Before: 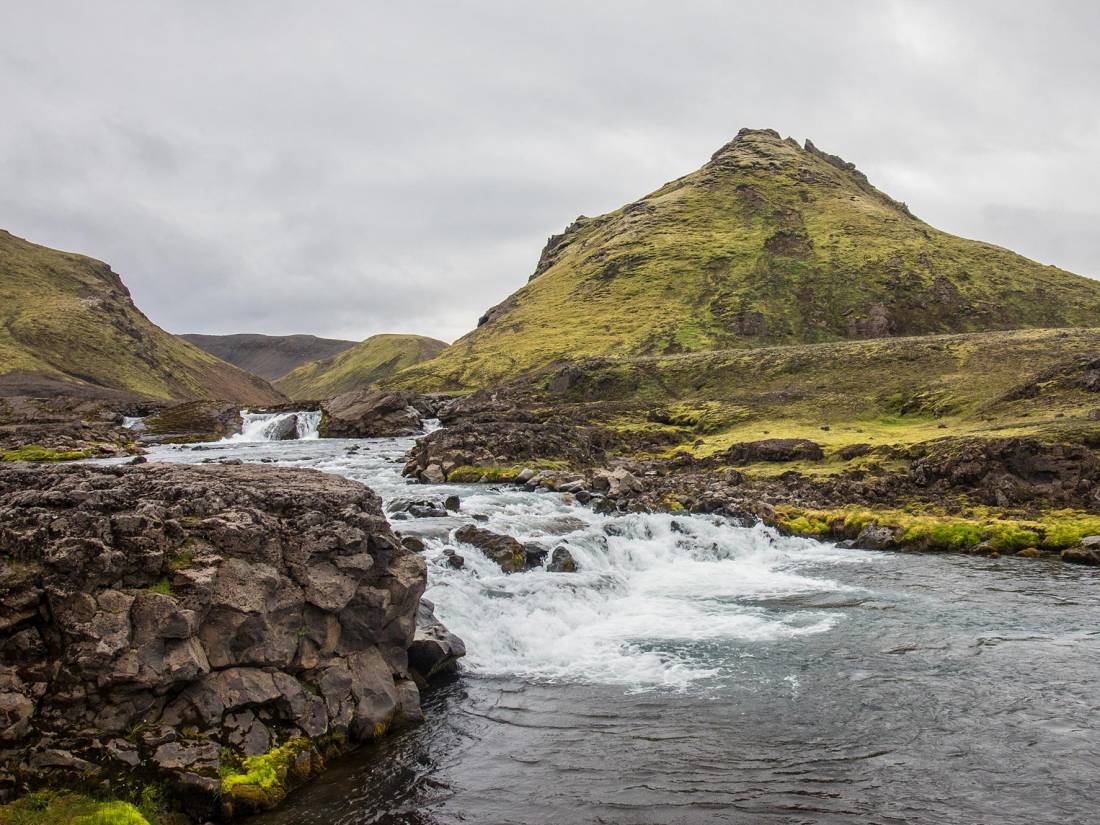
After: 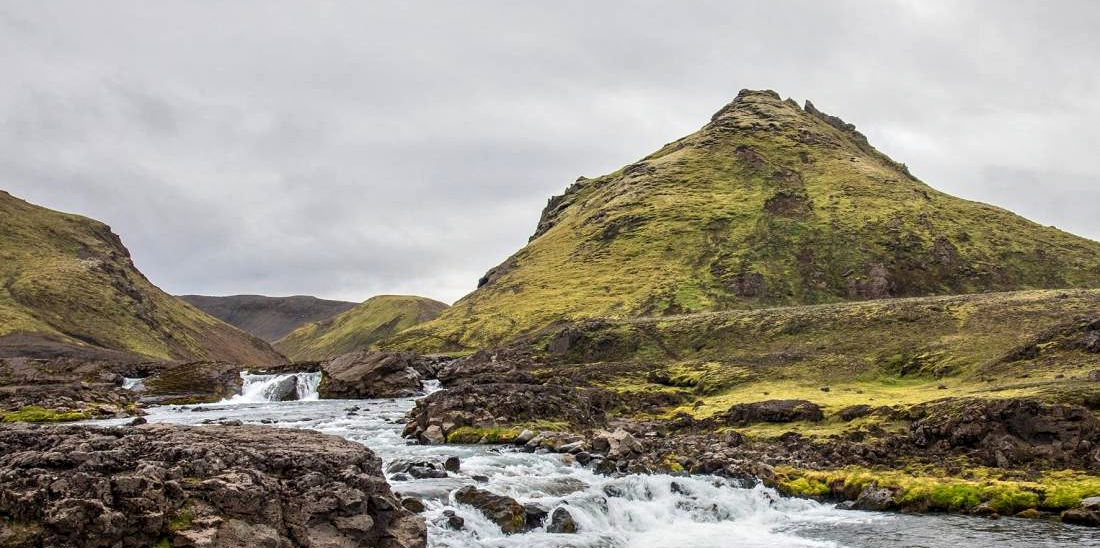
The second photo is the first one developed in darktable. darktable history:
crop and rotate: top 4.757%, bottom 28.699%
contrast equalizer: y [[0.6 ×6], [0.55 ×6], [0 ×6], [0 ×6], [0 ×6]], mix 0.306
